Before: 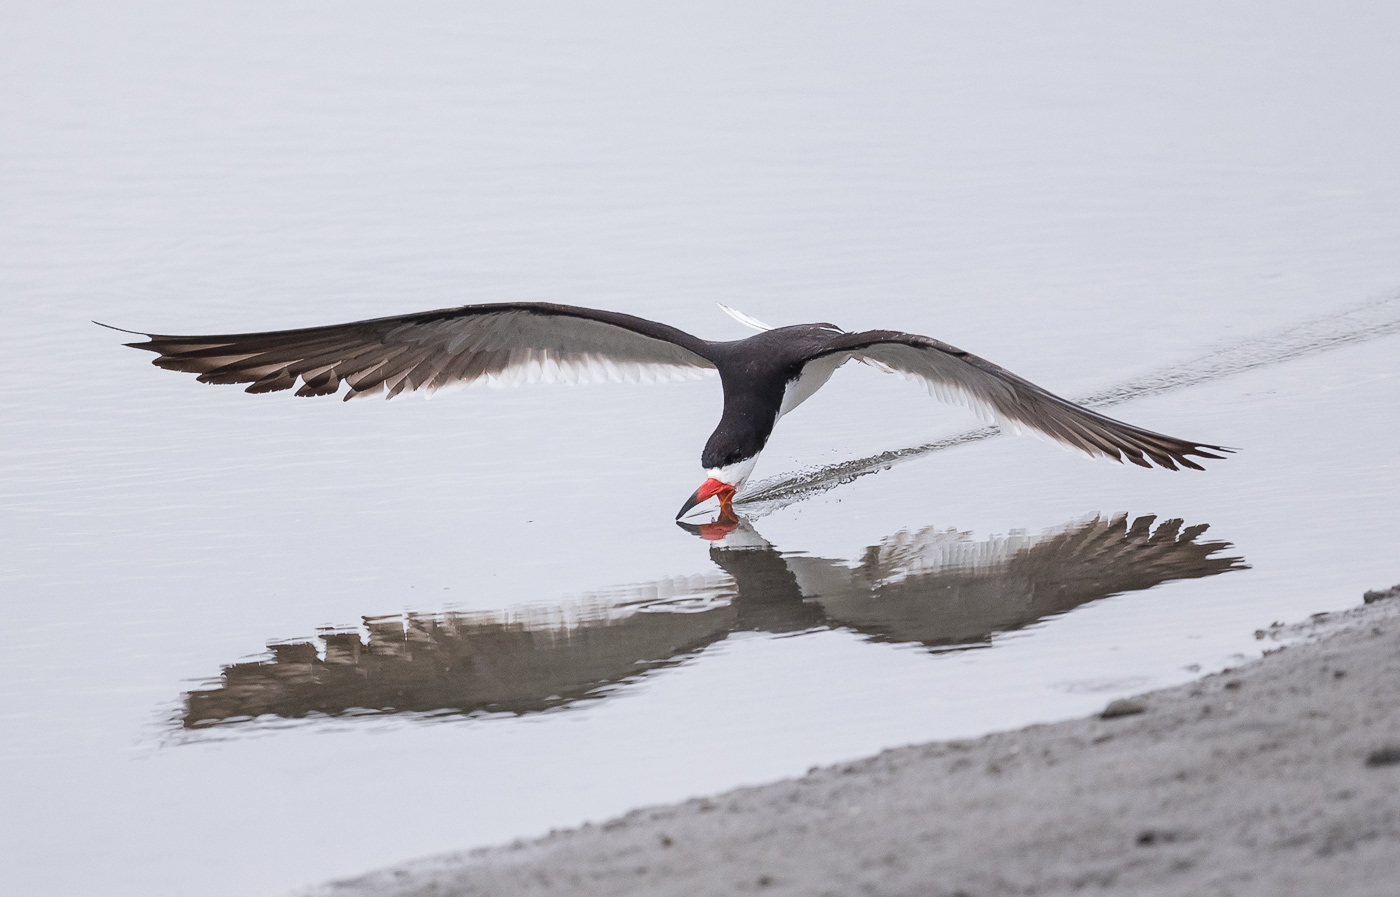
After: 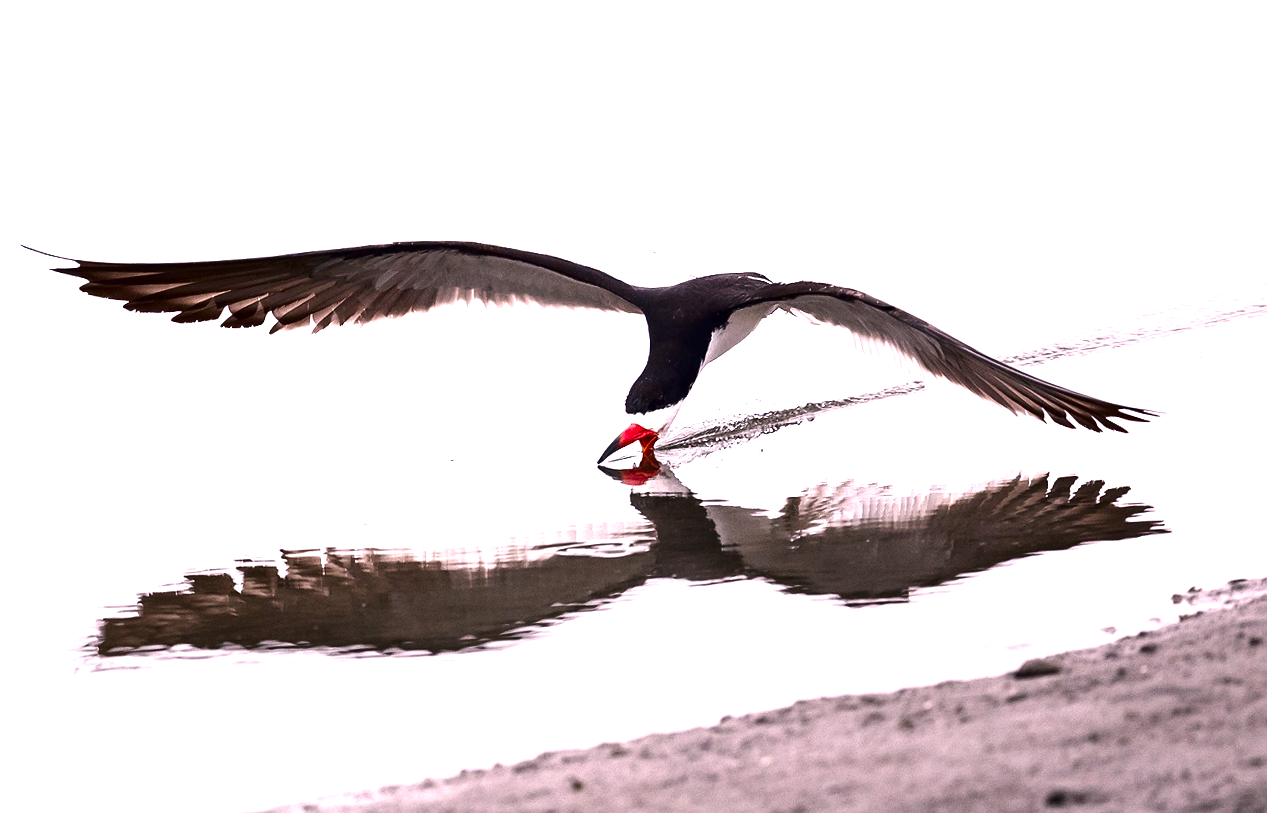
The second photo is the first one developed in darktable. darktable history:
contrast brightness saturation: contrast 0.094, brightness -0.584, saturation 0.172
exposure: black level correction 0.001, exposure 0.956 EV, compensate highlight preservation false
crop and rotate: angle -1.99°, left 3.109%, top 3.86%, right 1.47%, bottom 0.608%
color correction: highlights a* 14.53, highlights b* 4.79
